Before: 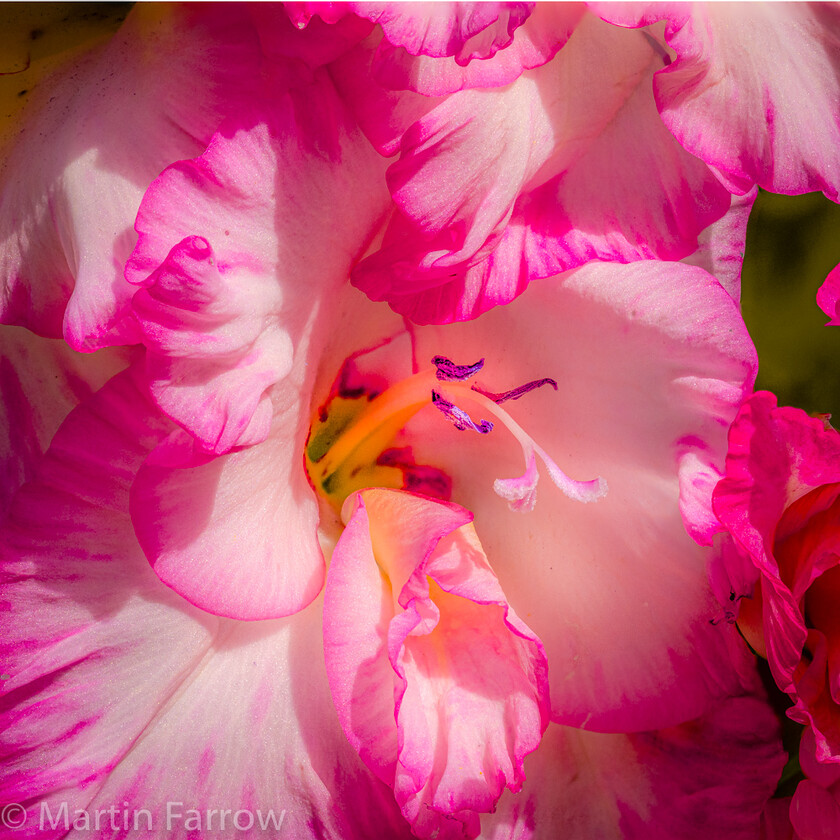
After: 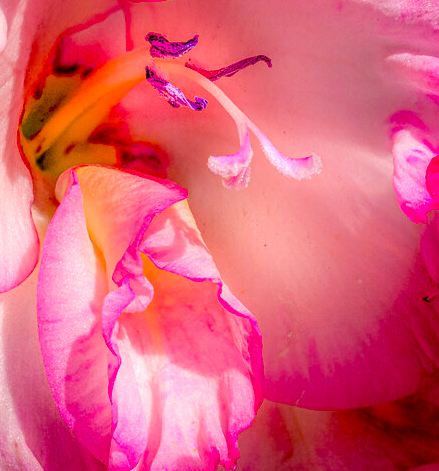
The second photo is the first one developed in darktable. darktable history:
crop: left 34.13%, top 38.496%, right 13.549%, bottom 5.345%
exposure: black level correction 0.028, exposure -0.079 EV, compensate highlight preservation false
tone equalizer: -8 EV -0.456 EV, -7 EV -0.413 EV, -6 EV -0.359 EV, -5 EV -0.249 EV, -3 EV 0.223 EV, -2 EV 0.334 EV, -1 EV 0.406 EV, +0 EV 0.406 EV, mask exposure compensation -0.494 EV
shadows and highlights: soften with gaussian
